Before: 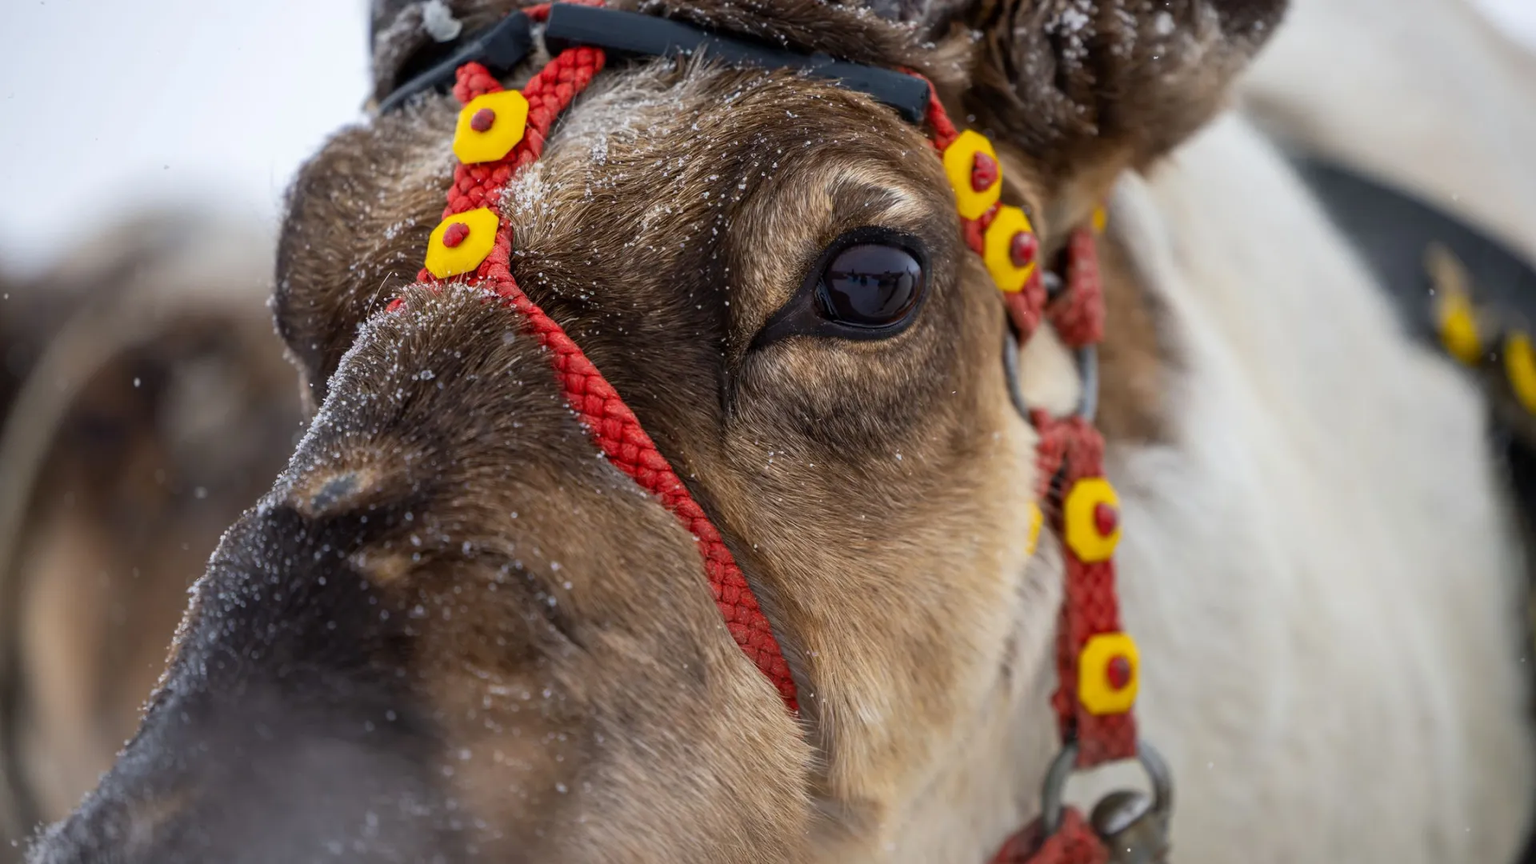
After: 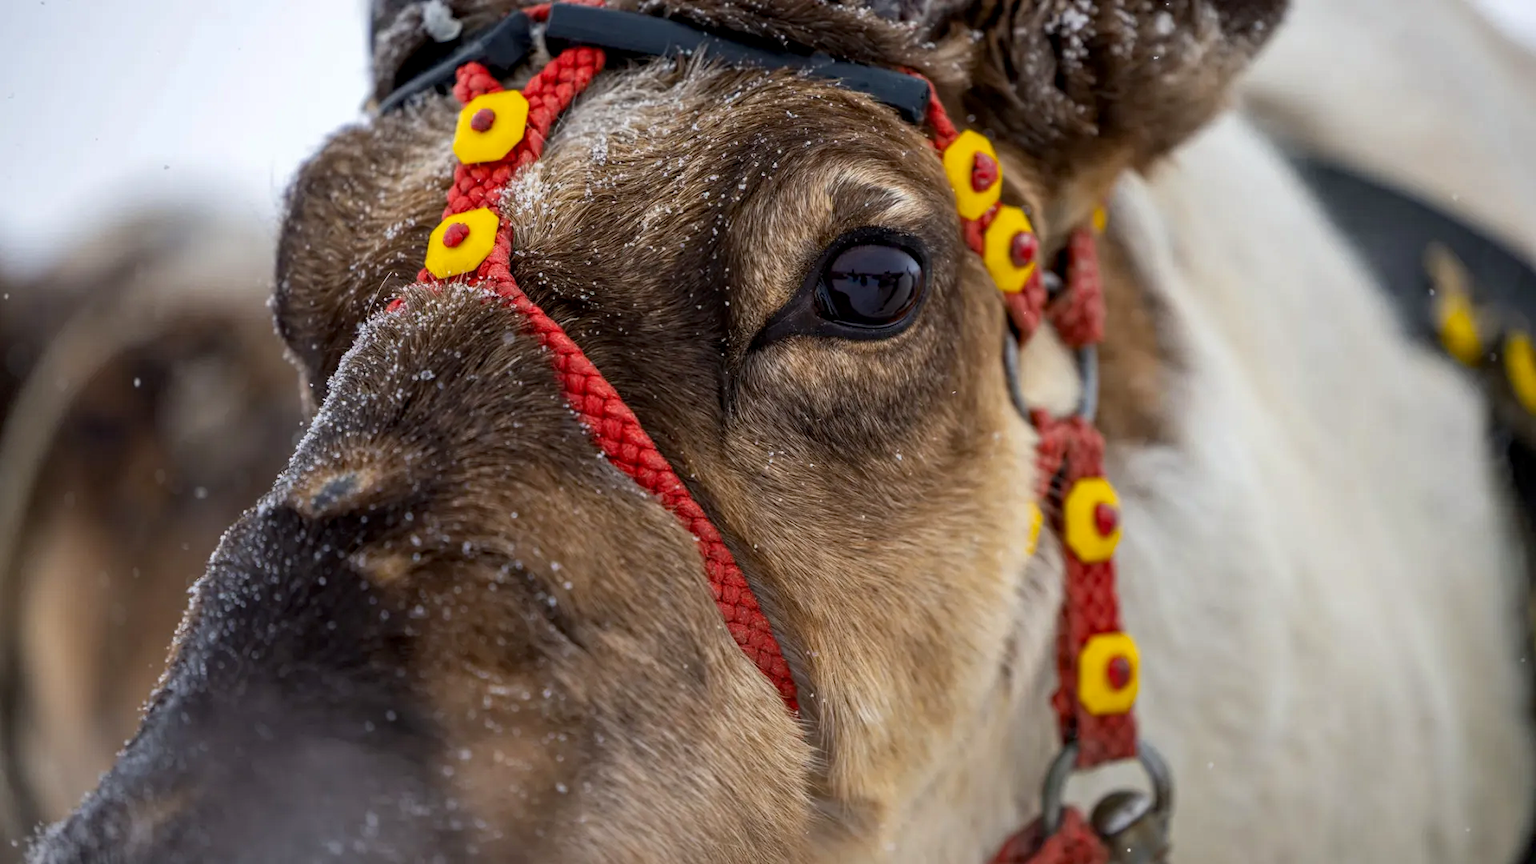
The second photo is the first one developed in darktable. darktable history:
local contrast: highlights 100%, shadows 100%, detail 120%, midtone range 0.2
haze removal: compatibility mode true, adaptive false
white balance: emerald 1
